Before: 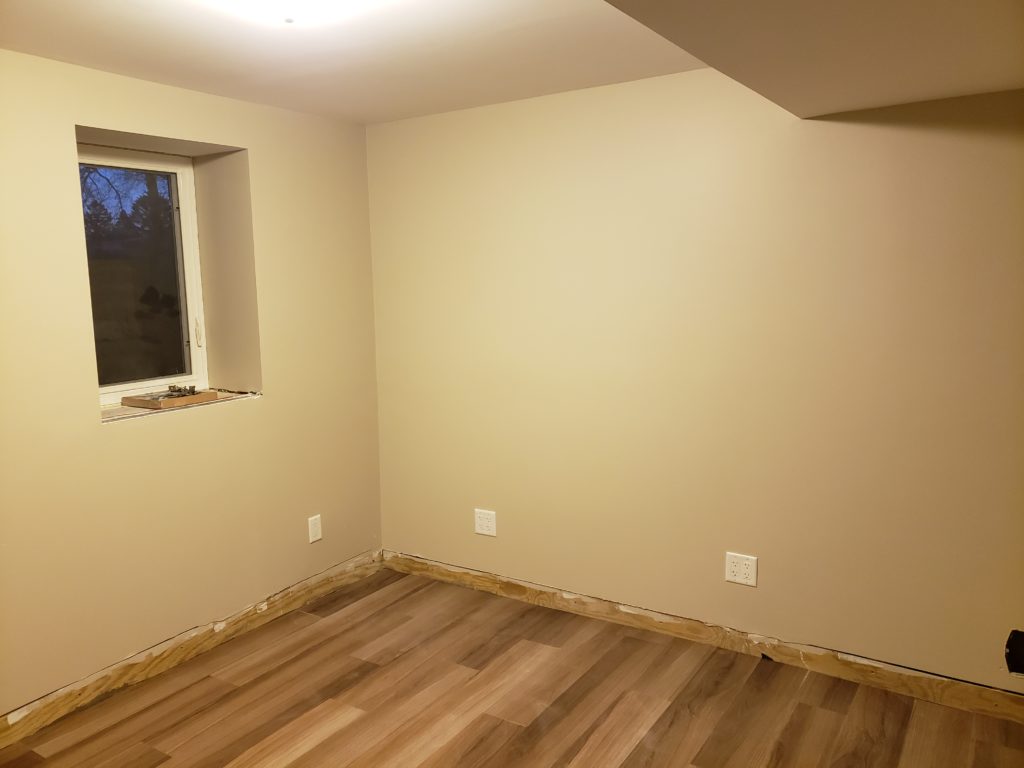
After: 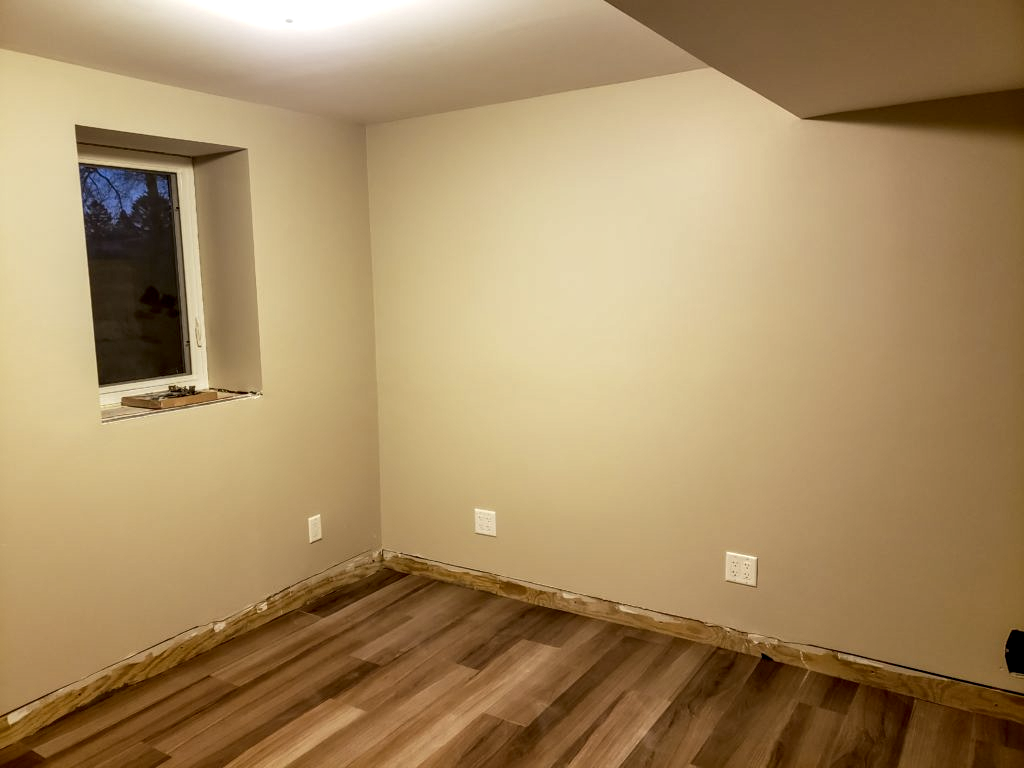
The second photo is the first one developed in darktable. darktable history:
exposure: black level correction 0.001, exposure -0.125 EV, compensate exposure bias true, compensate highlight preservation false
local contrast: highlights 60%, shadows 60%, detail 160%
